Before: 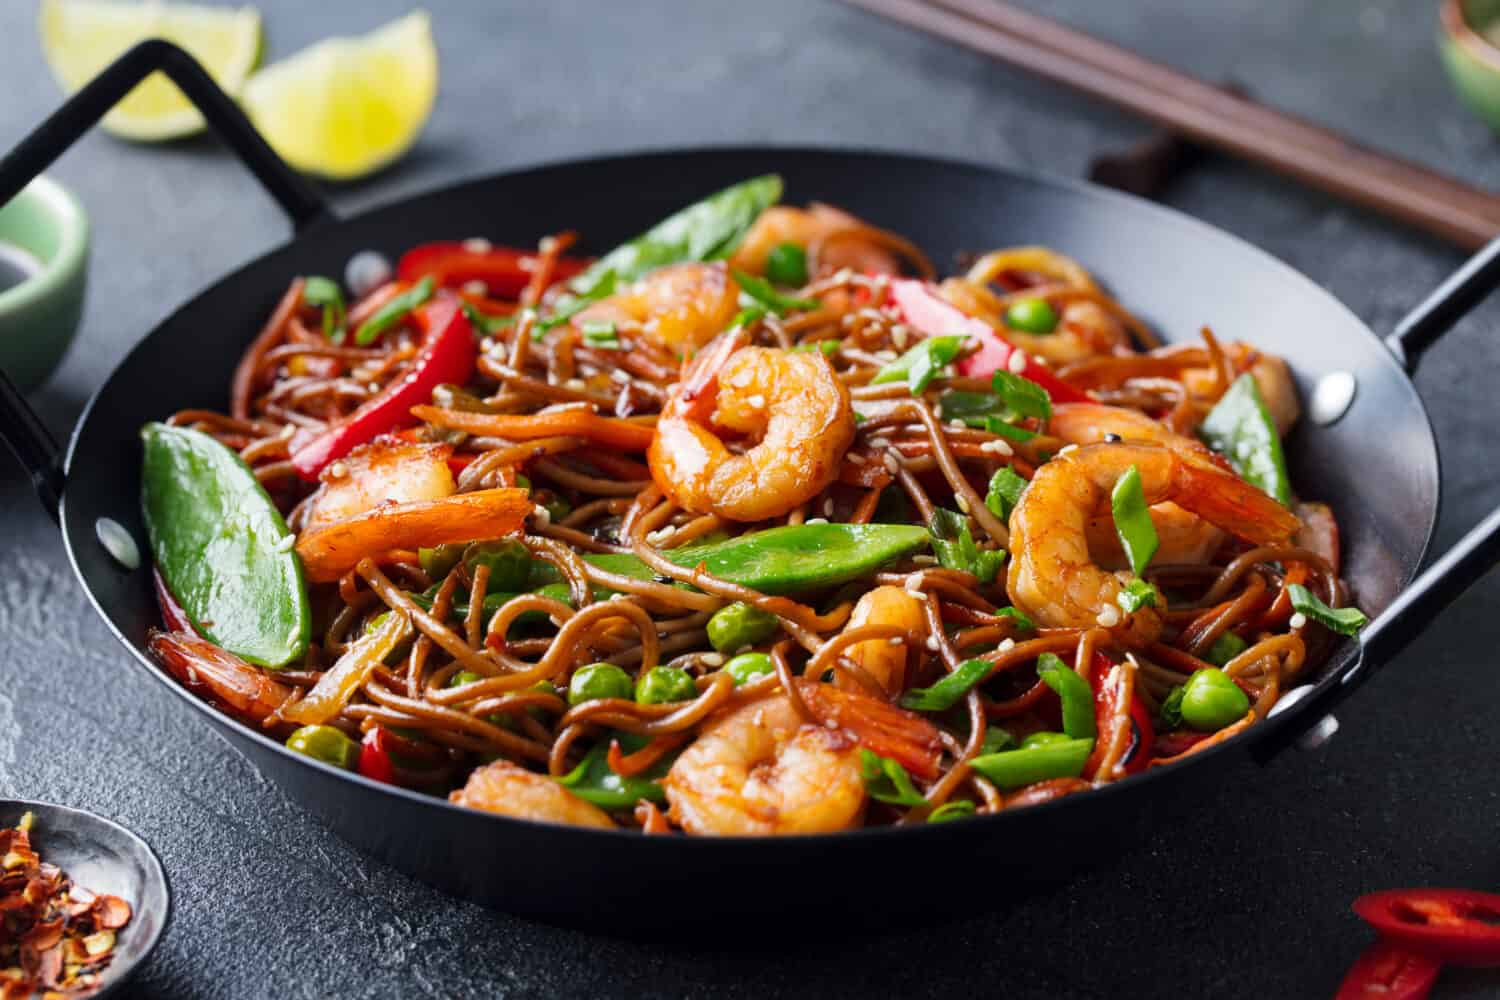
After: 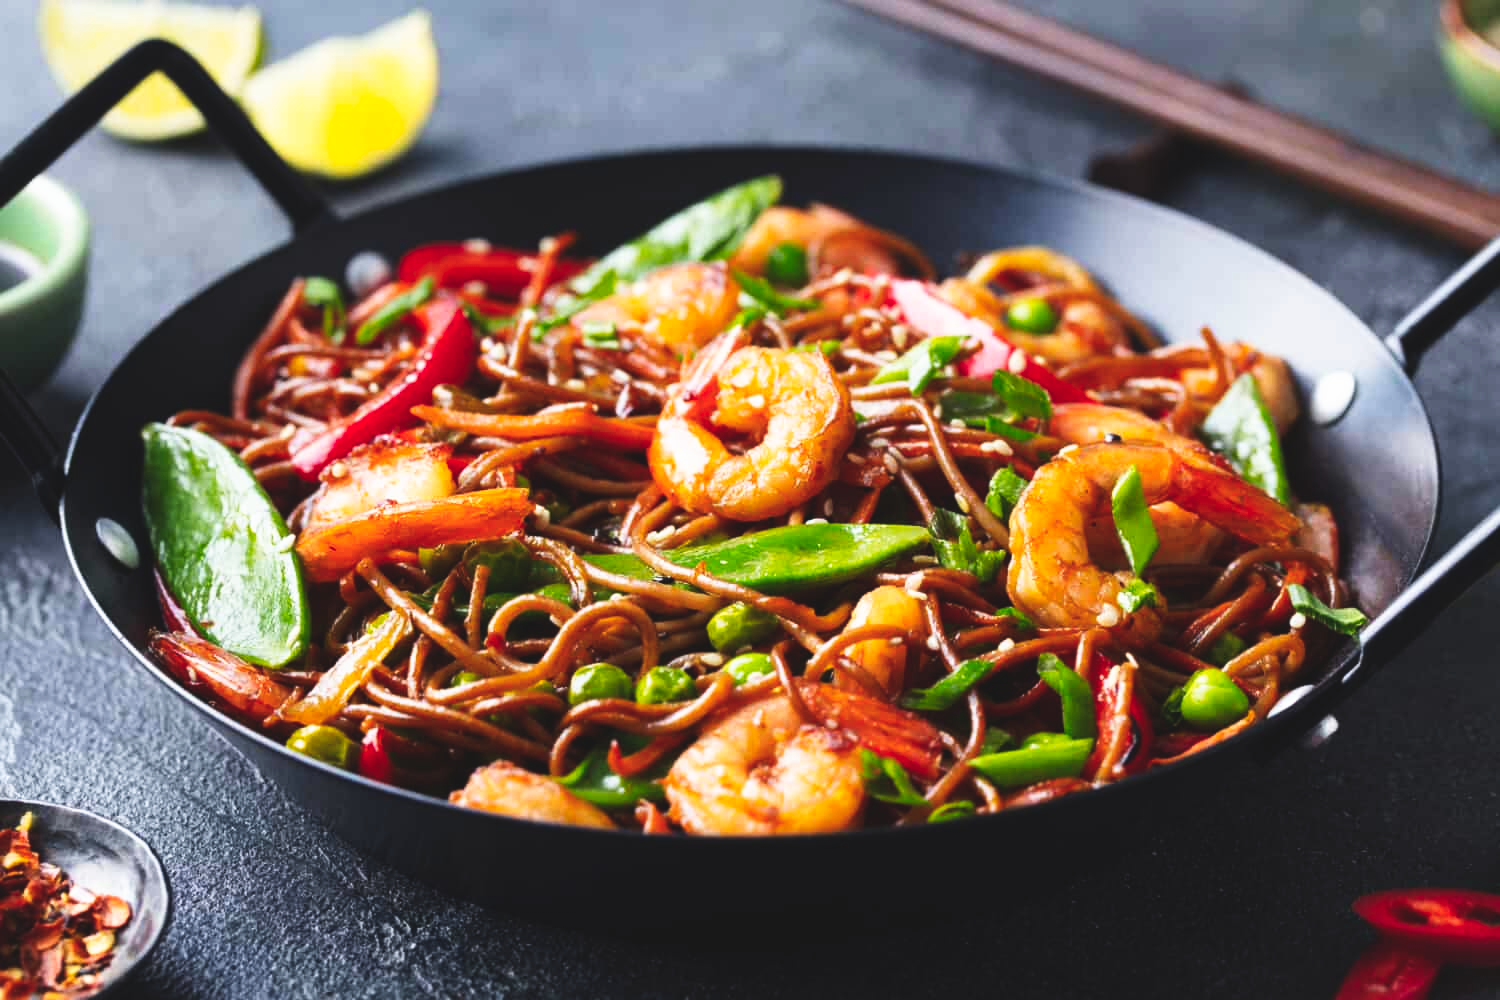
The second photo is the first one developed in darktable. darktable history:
base curve: curves: ch0 [(0, 0) (0.303, 0.277) (1, 1)], preserve colors none
tone curve: curves: ch0 [(0, 0) (0.003, 0.016) (0.011, 0.016) (0.025, 0.016) (0.044, 0.017) (0.069, 0.026) (0.1, 0.044) (0.136, 0.074) (0.177, 0.121) (0.224, 0.183) (0.277, 0.248) (0.335, 0.326) (0.399, 0.413) (0.468, 0.511) (0.543, 0.612) (0.623, 0.717) (0.709, 0.818) (0.801, 0.911) (0.898, 0.979) (1, 1)], preserve colors none
color calibration: output R [1.003, 0.027, -0.041, 0], output G [-0.018, 1.043, -0.038, 0], output B [0.071, -0.086, 1.017, 0], illuminant same as pipeline (D50), adaptation XYZ, x 0.345, y 0.358, temperature 5016.69 K
exposure: black level correction -0.024, exposure -0.118 EV, compensate highlight preservation false
contrast brightness saturation: contrast 0.08, saturation 0.018
